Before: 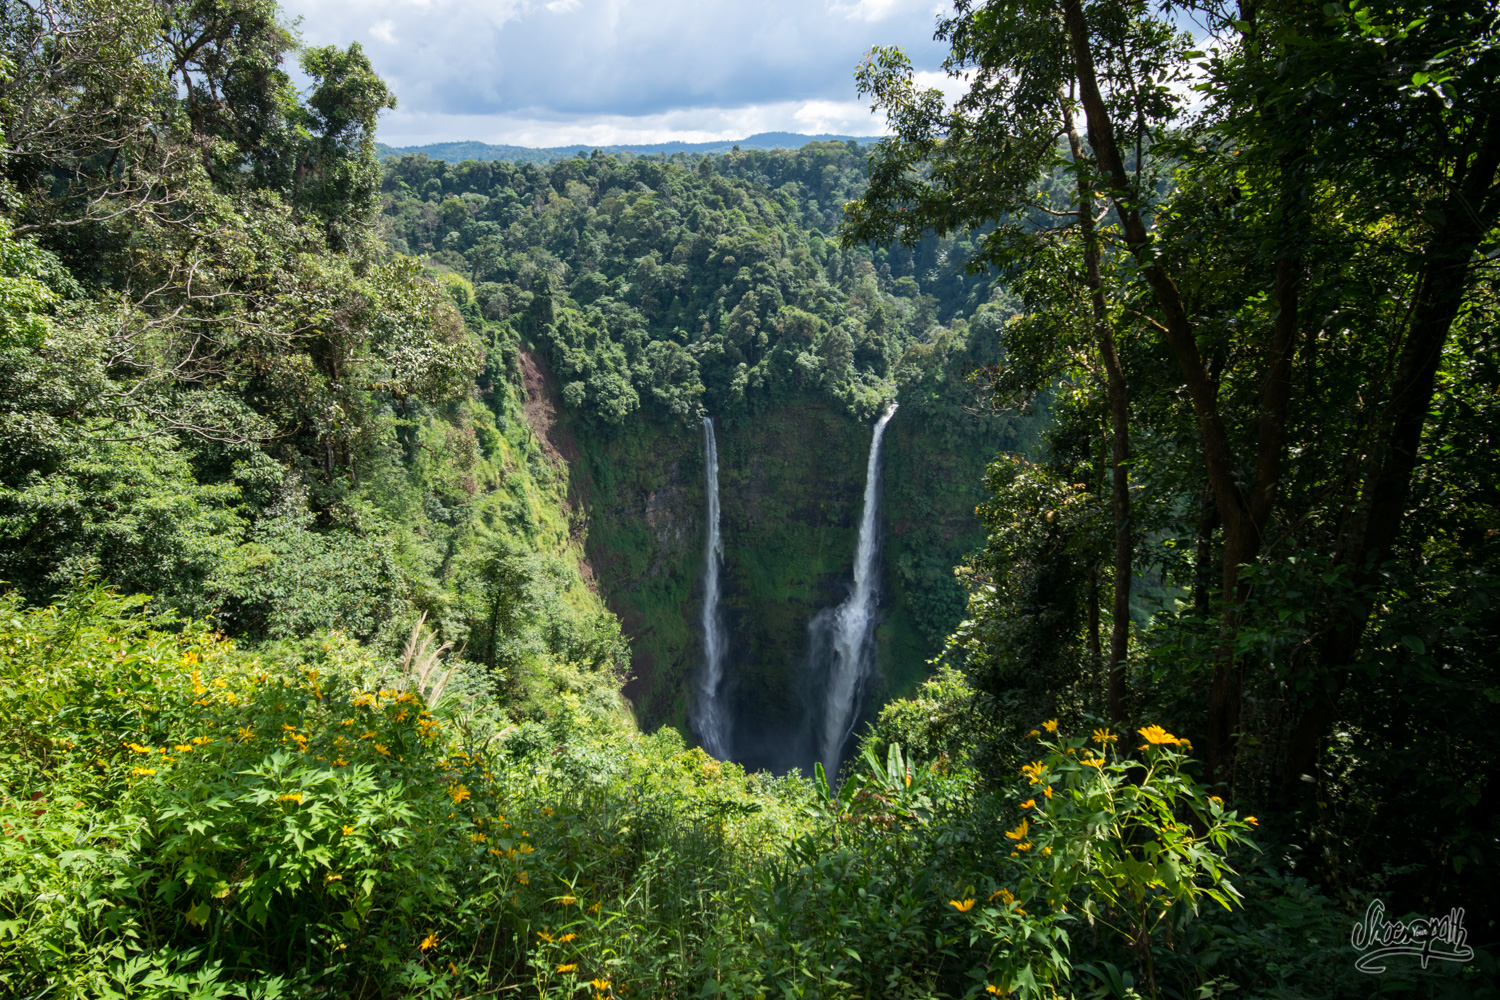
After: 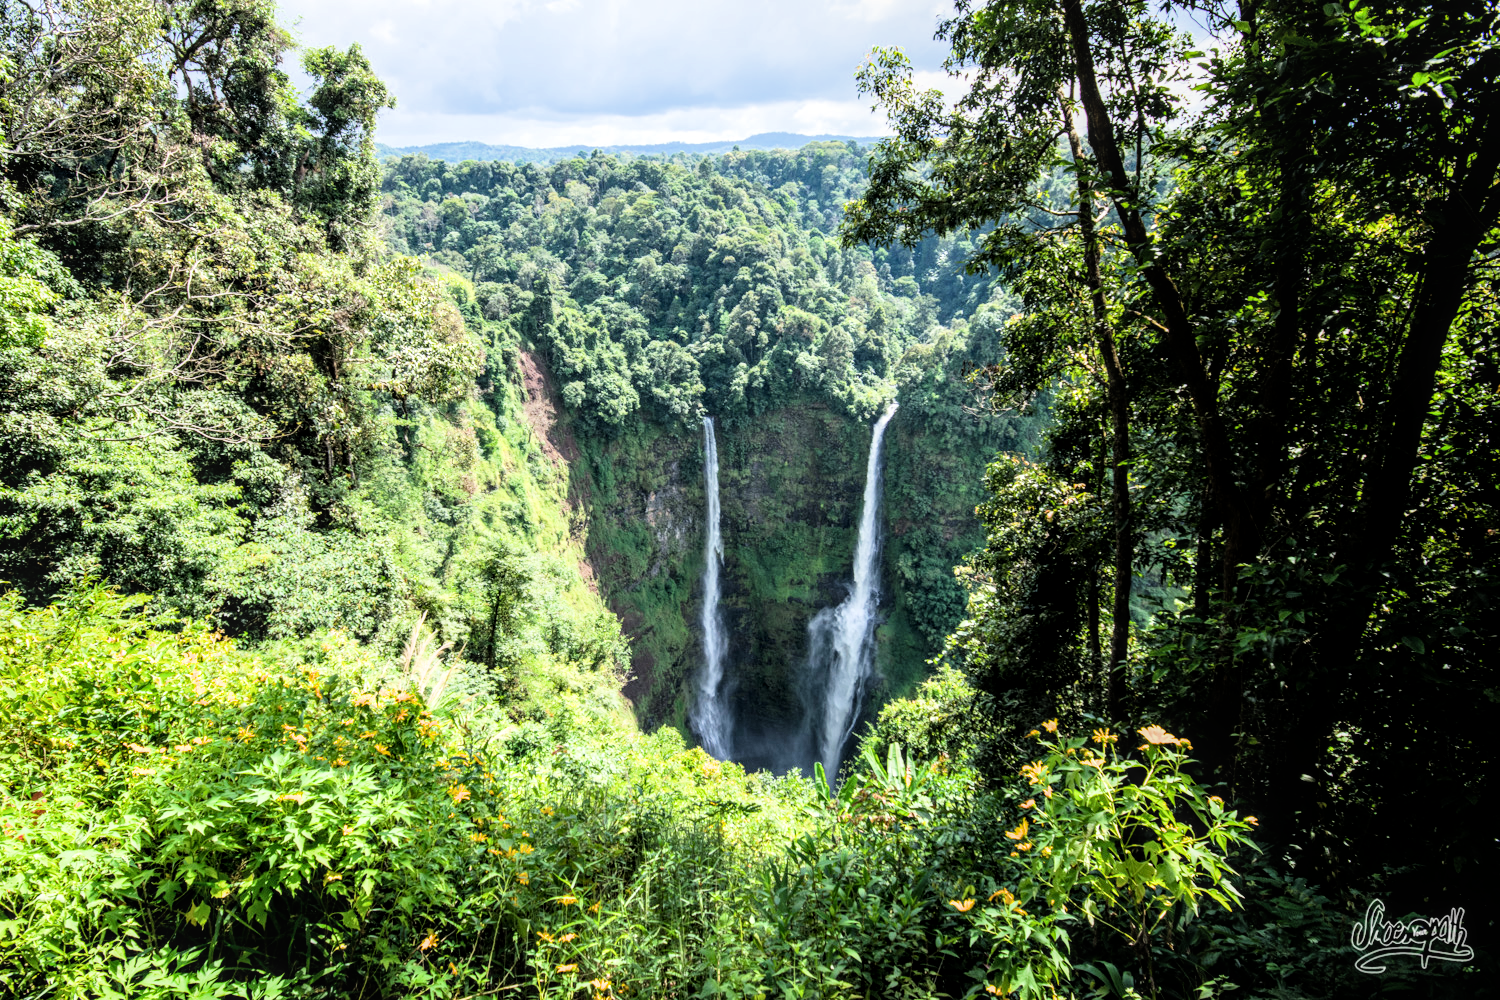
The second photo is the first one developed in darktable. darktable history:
local contrast: on, module defaults
filmic rgb: black relative exposure -5 EV, hardness 2.88, contrast 1.4
exposure: black level correction 0, exposure 1.5 EV, compensate exposure bias true, compensate highlight preservation false
color balance rgb: global vibrance 10%
